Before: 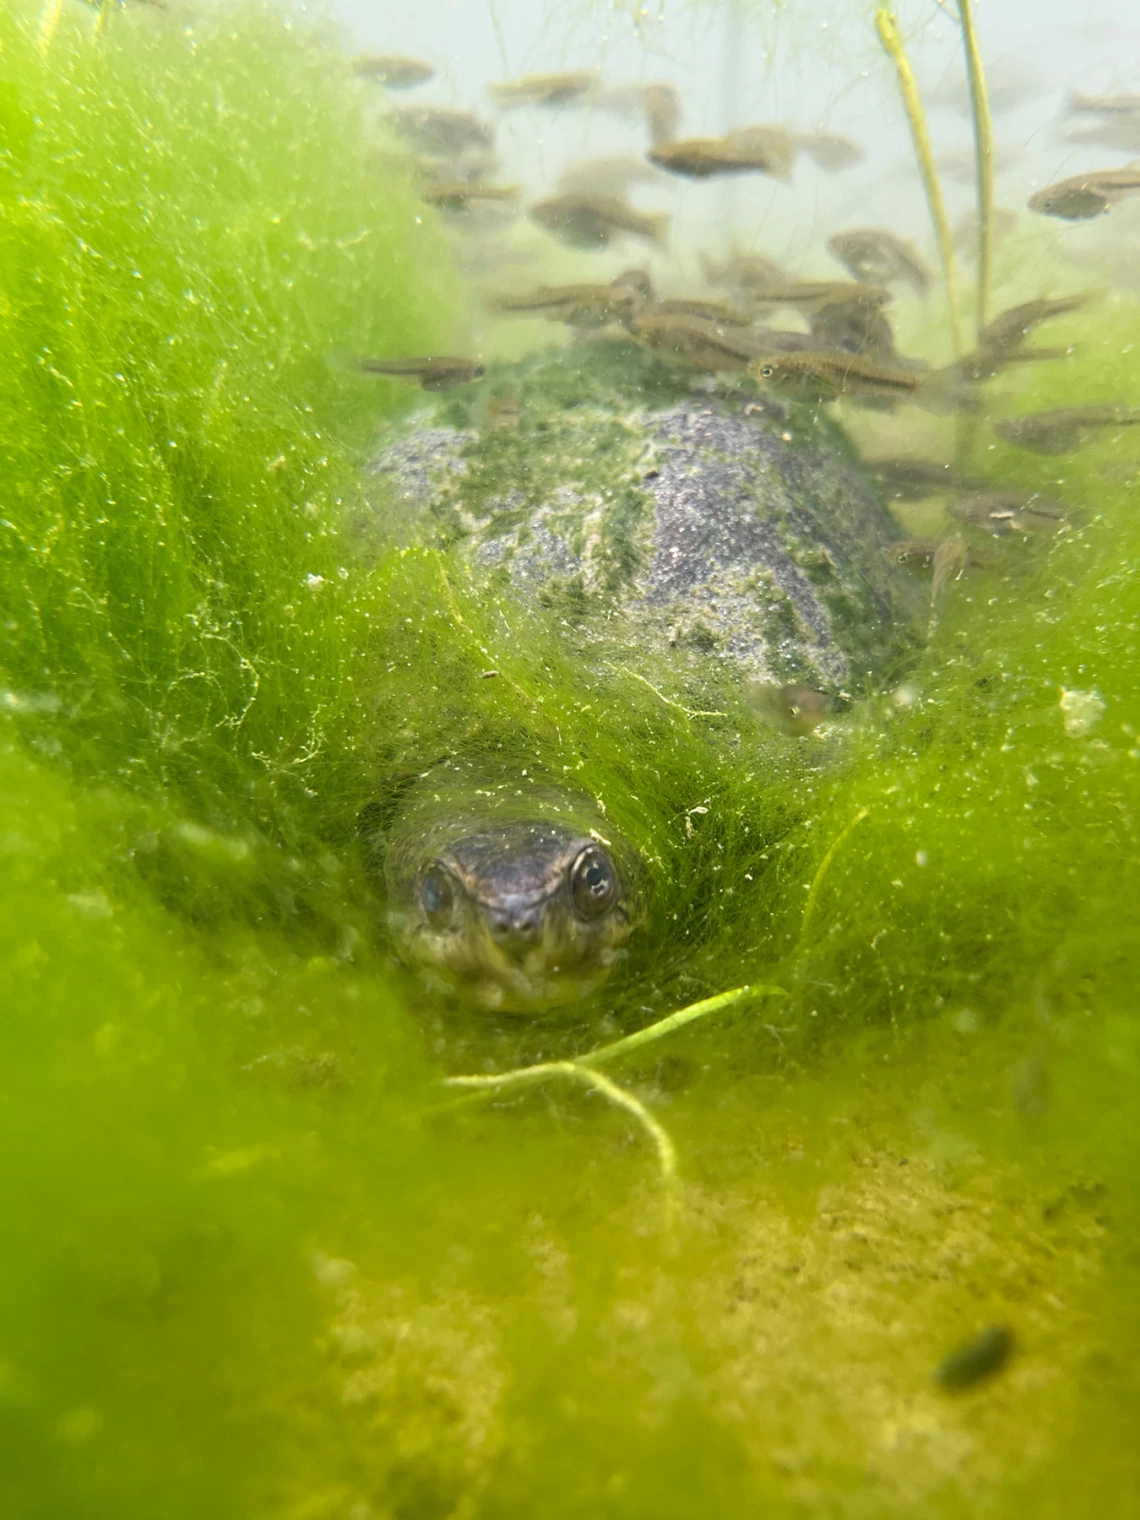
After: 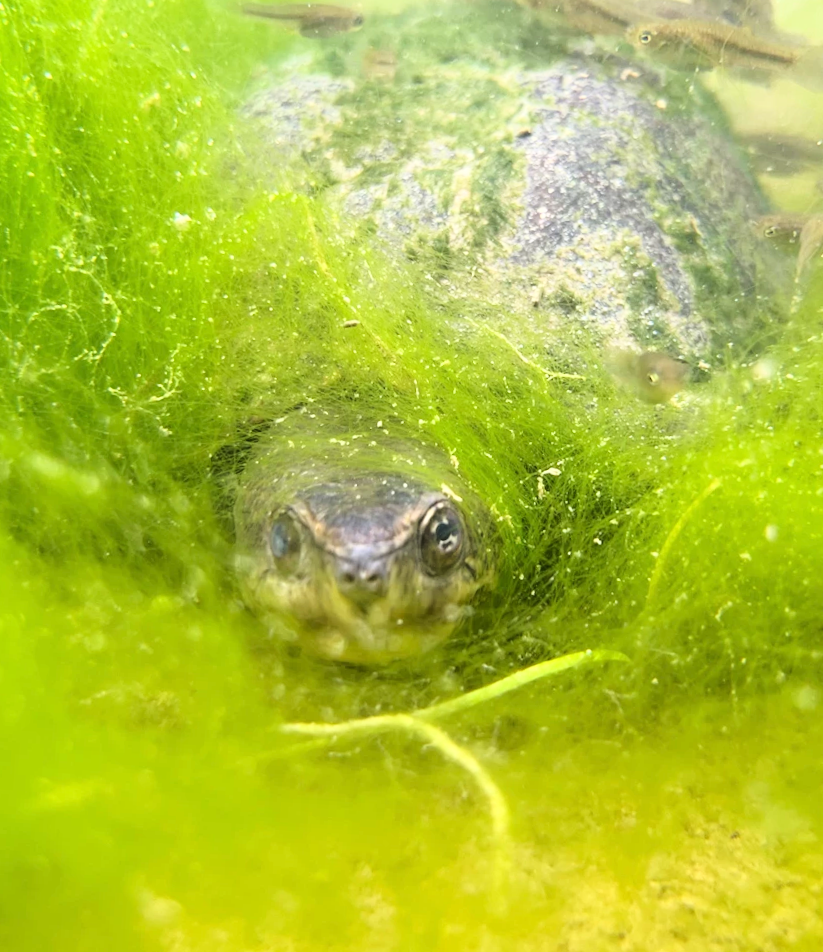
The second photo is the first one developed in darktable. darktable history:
base curve: curves: ch0 [(0, 0) (0.032, 0.037) (0.105, 0.228) (0.435, 0.76) (0.856, 0.983) (1, 1)]
crop and rotate: angle -3.37°, left 9.79%, top 20.73%, right 12.42%, bottom 11.82%
